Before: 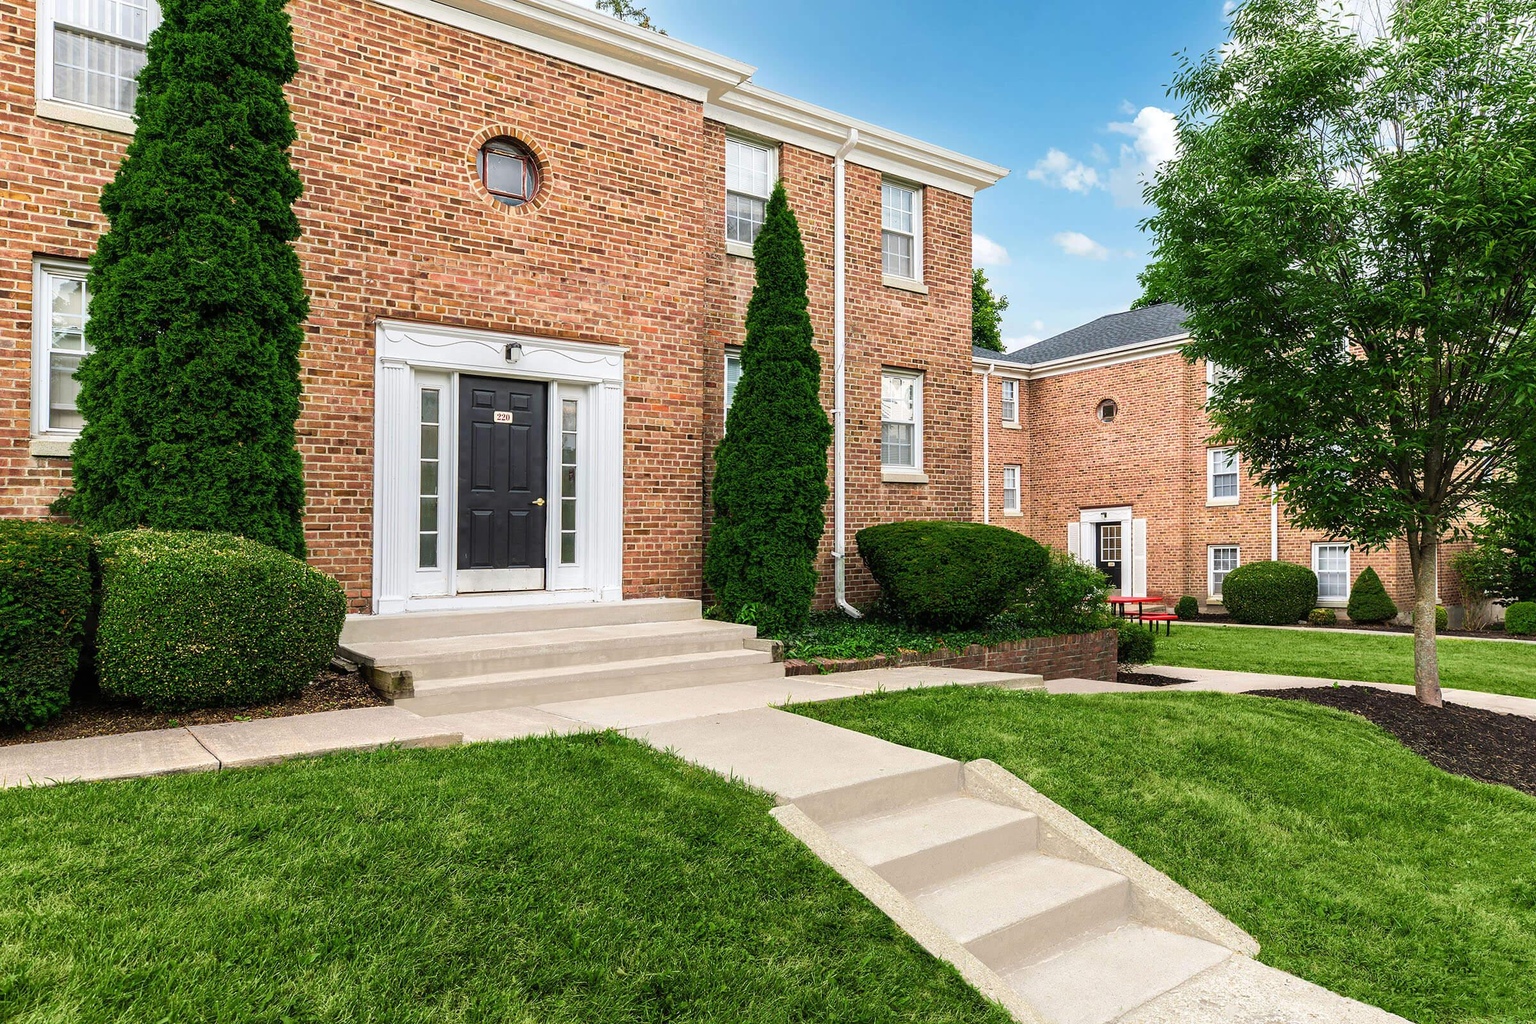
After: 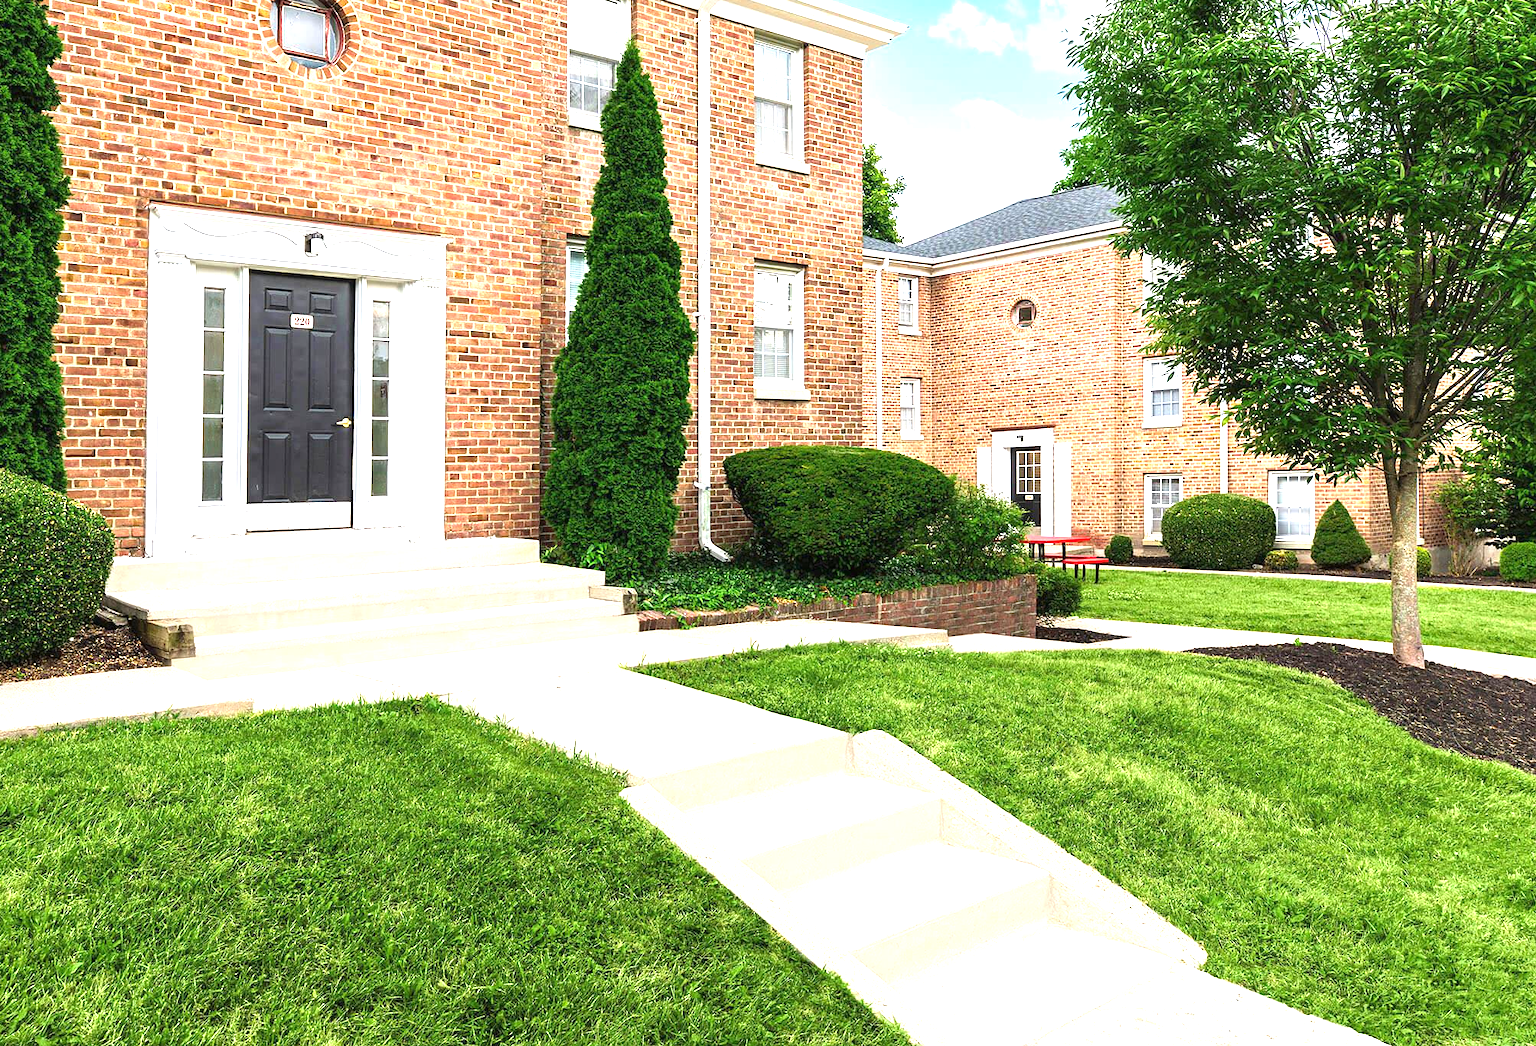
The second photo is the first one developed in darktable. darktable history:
crop: left 16.34%, top 14.52%
exposure: black level correction 0, exposure 1.199 EV, compensate exposure bias true, compensate highlight preservation false
